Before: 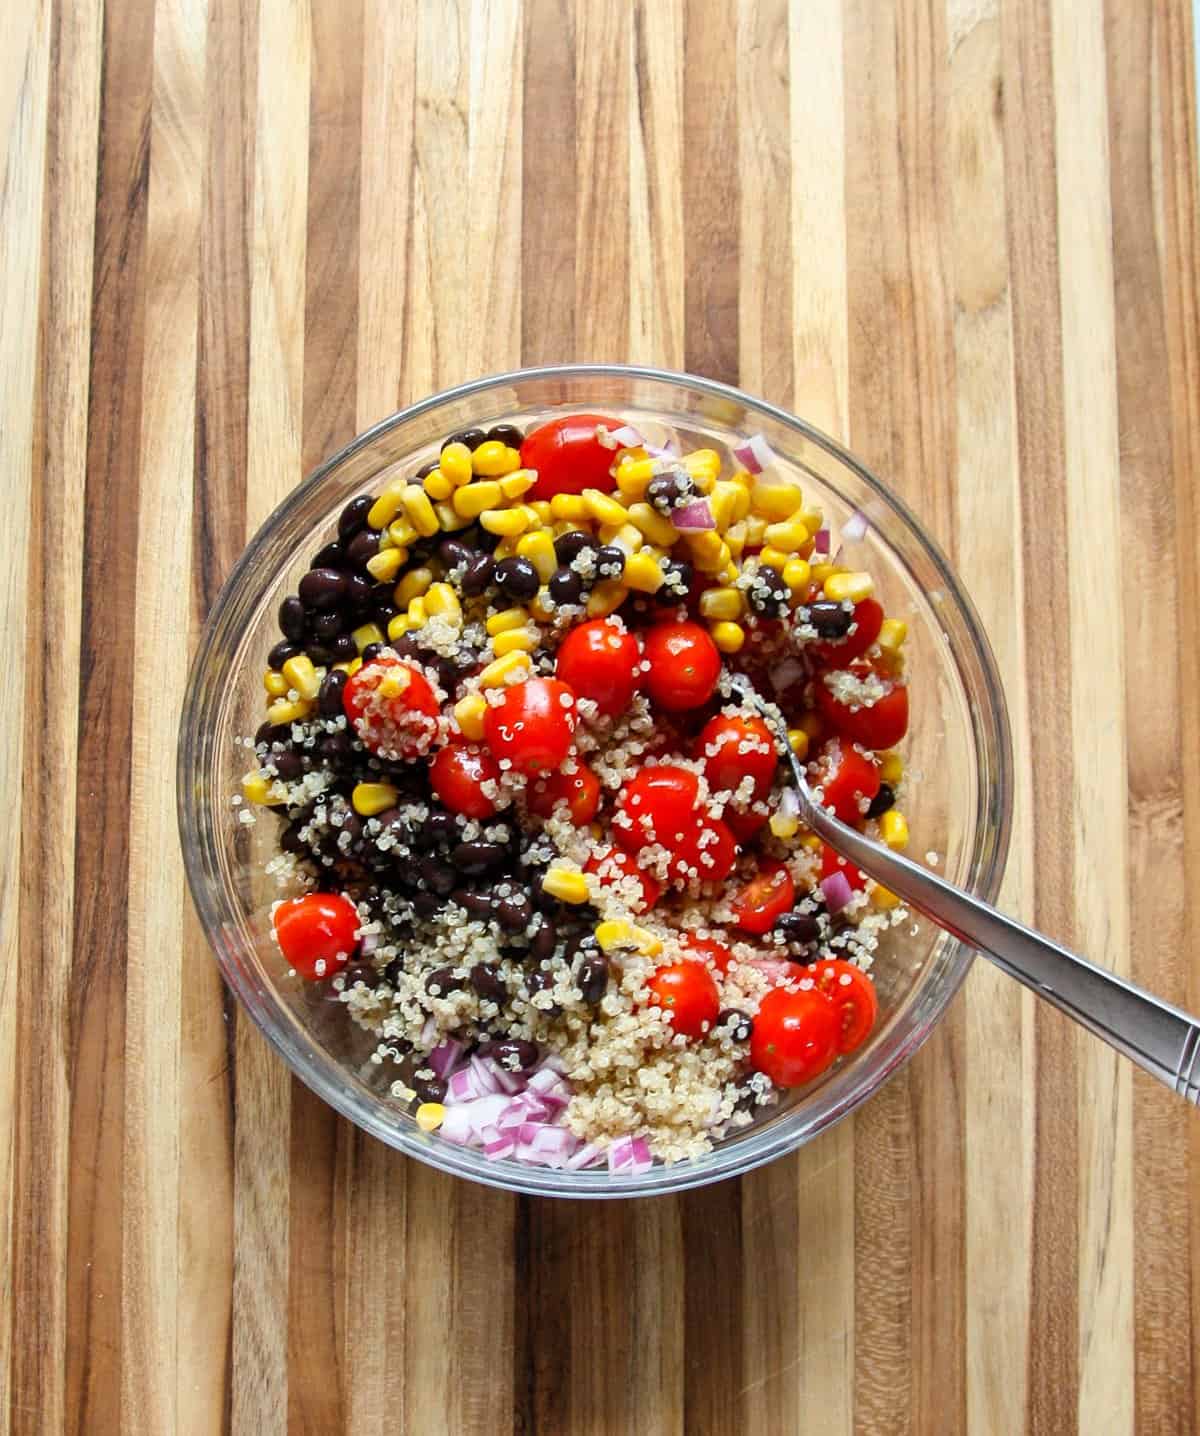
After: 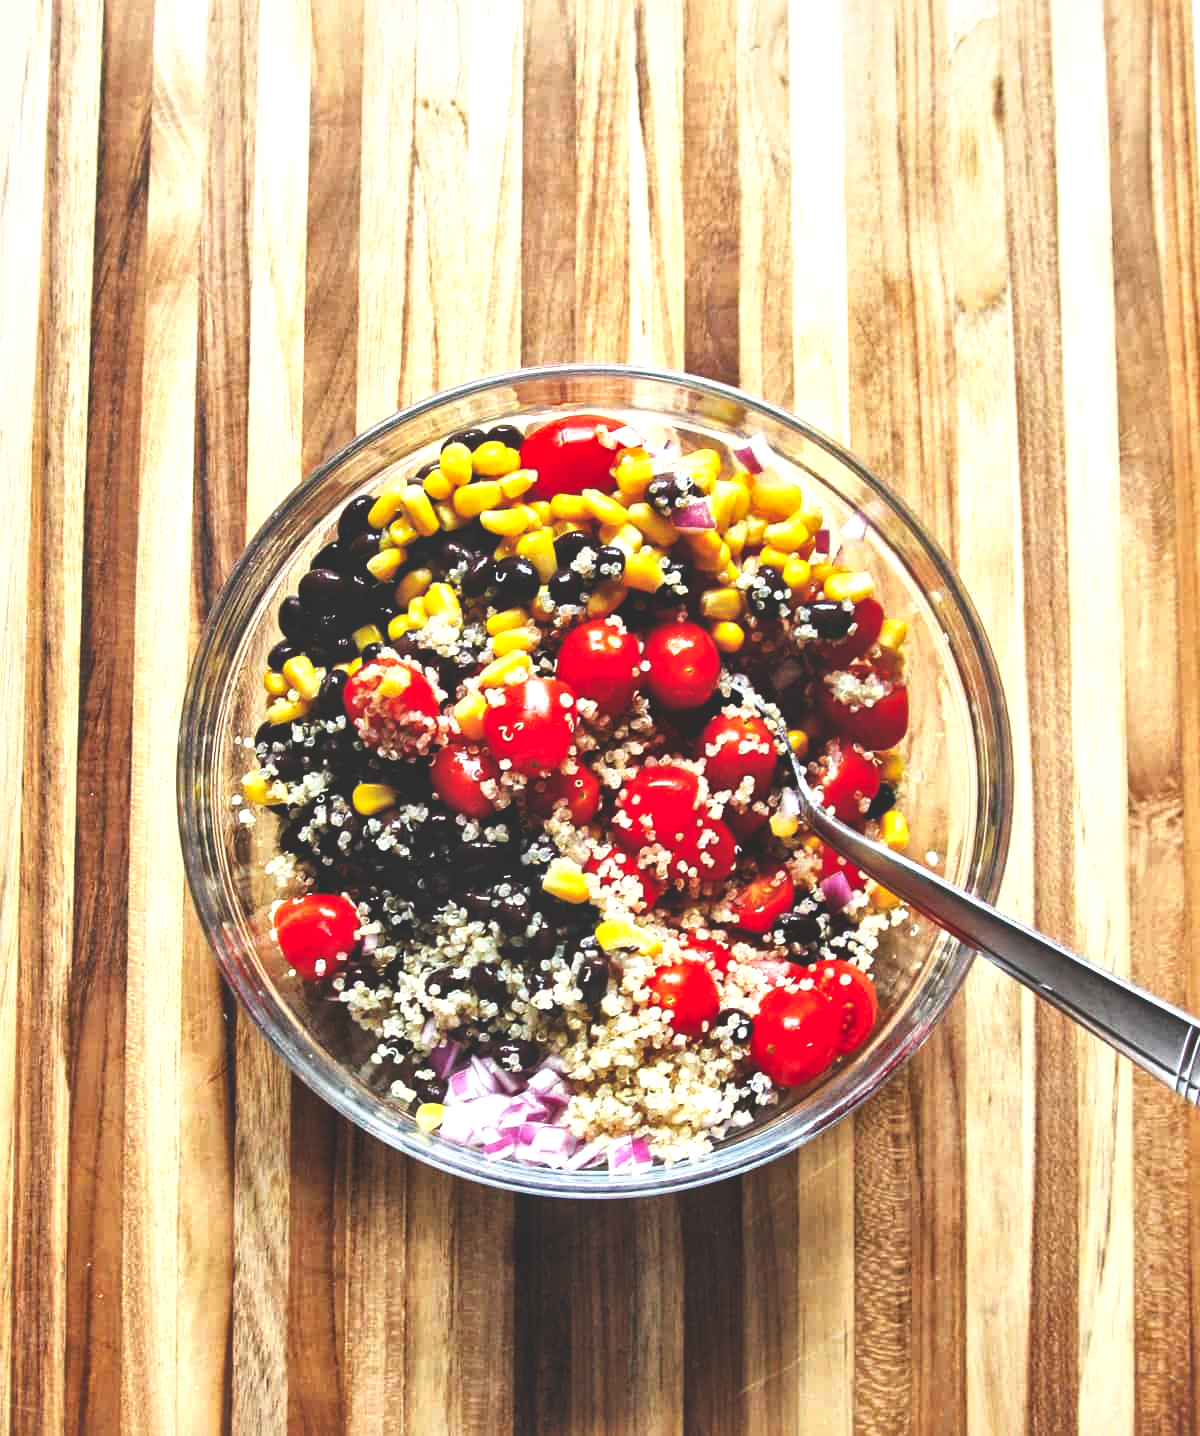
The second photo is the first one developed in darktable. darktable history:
local contrast: mode bilateral grid, contrast 20, coarseness 50, detail 171%, midtone range 0.2
base curve: curves: ch0 [(0, 0.036) (0.007, 0.037) (0.604, 0.887) (1, 1)], preserve colors none
